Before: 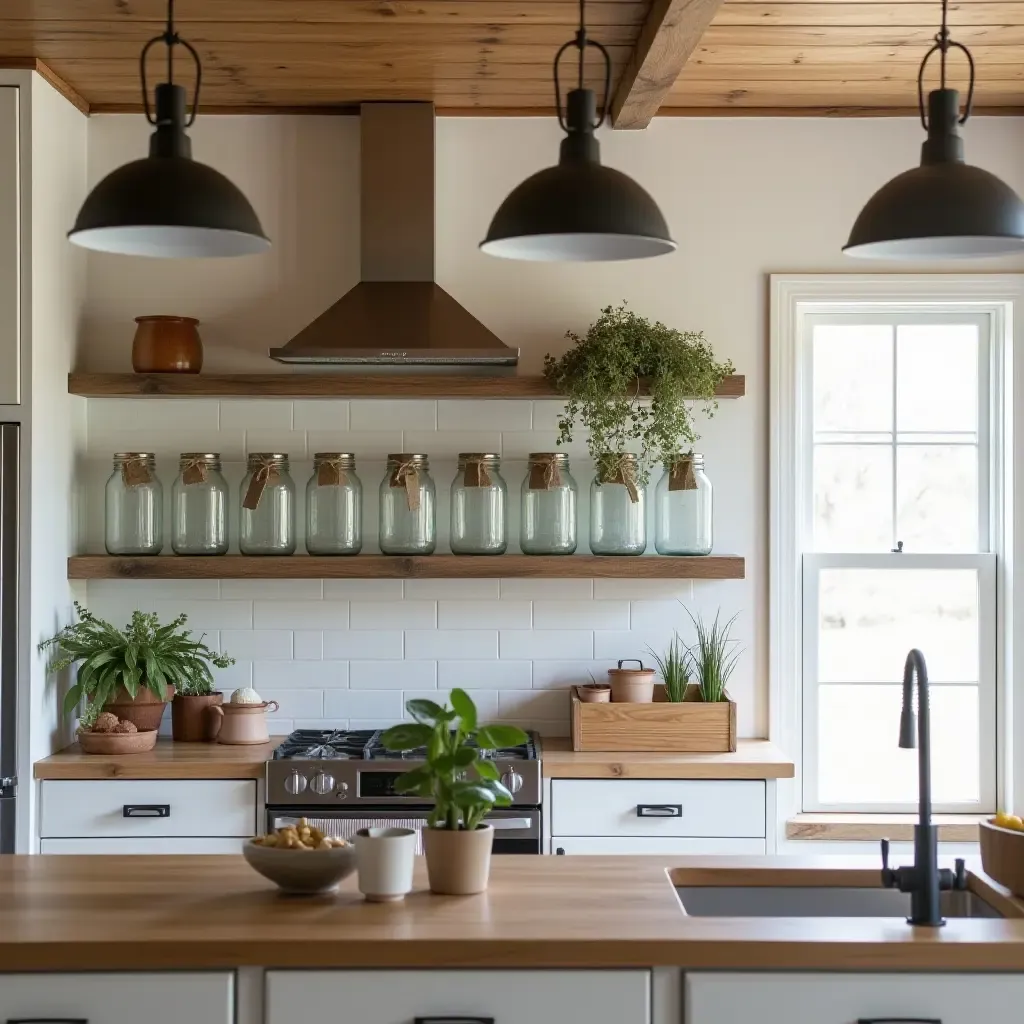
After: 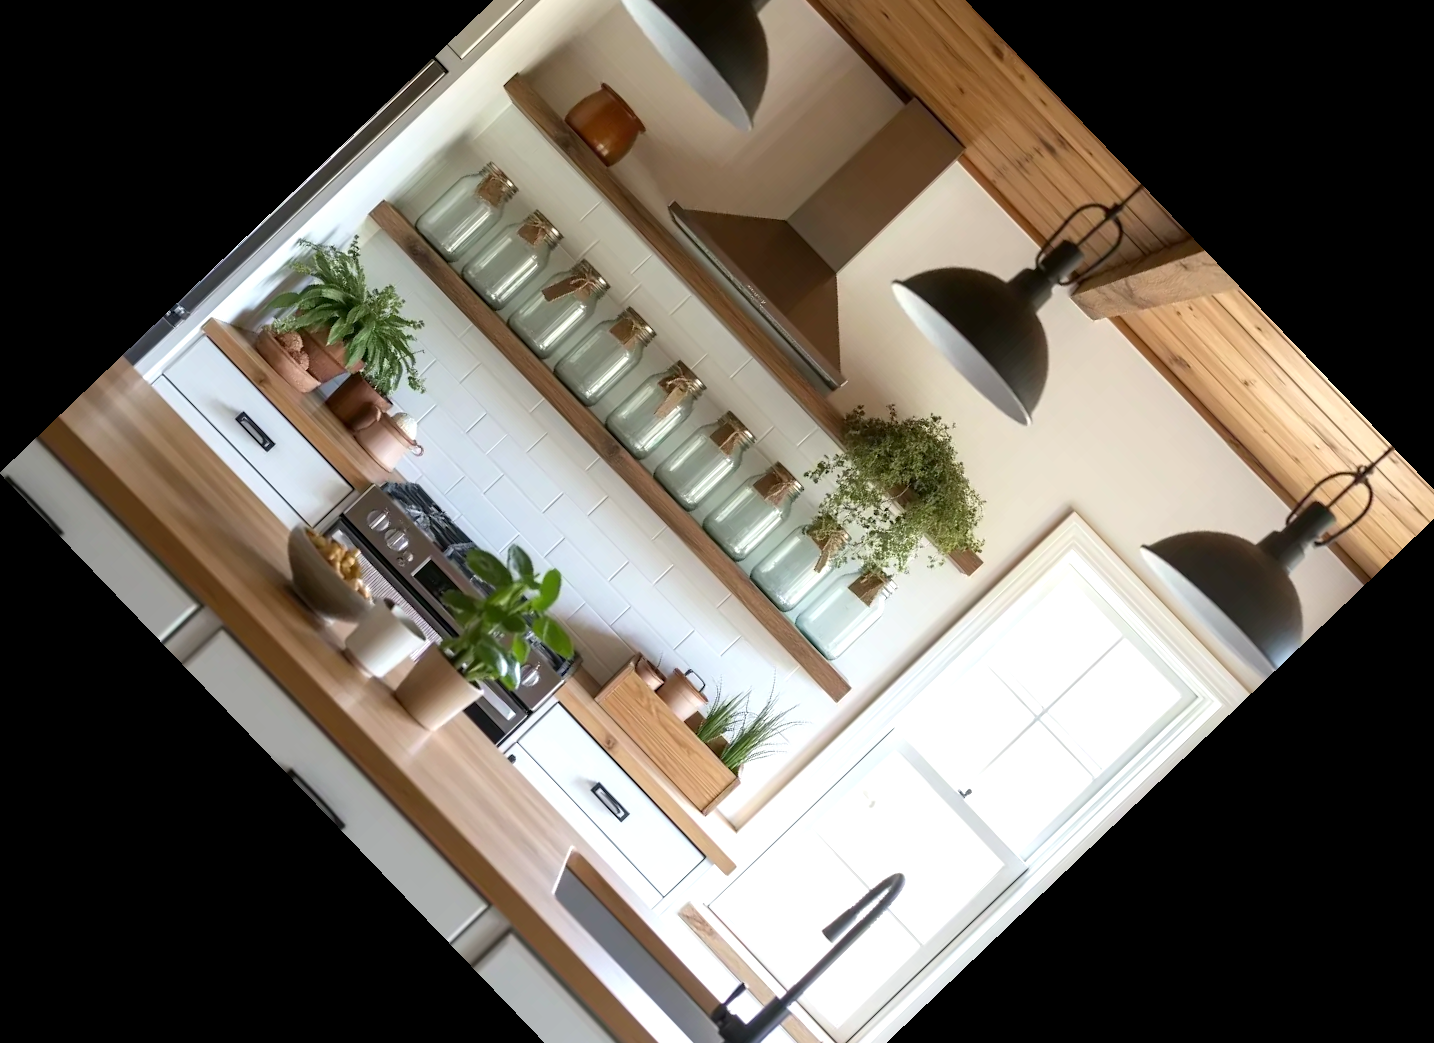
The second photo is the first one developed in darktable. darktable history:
exposure: black level correction 0.001, exposure 0.5 EV, compensate exposure bias true, compensate highlight preservation false
crop and rotate: angle -46.26°, top 16.234%, right 0.912%, bottom 11.704%
